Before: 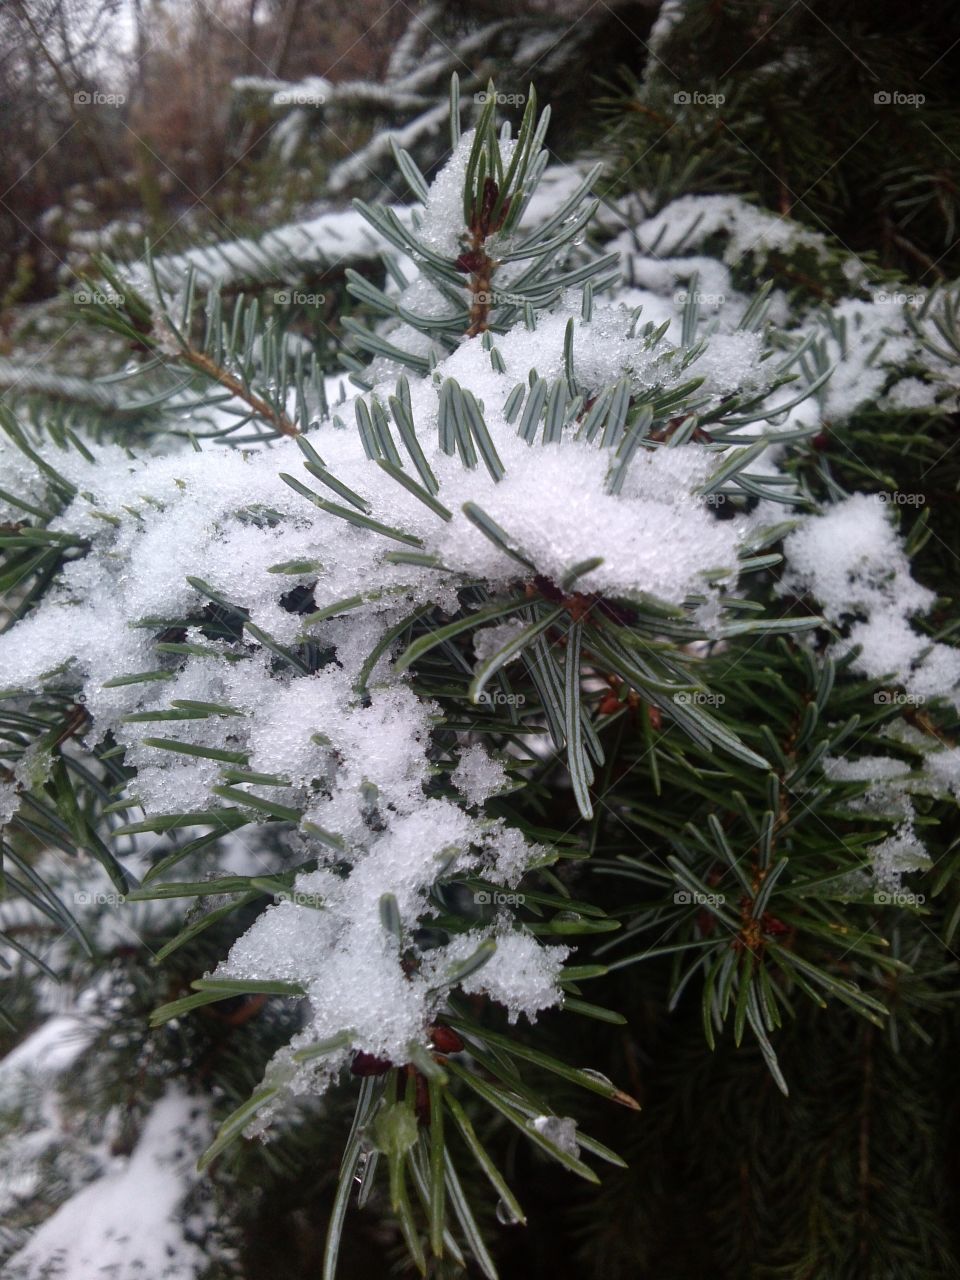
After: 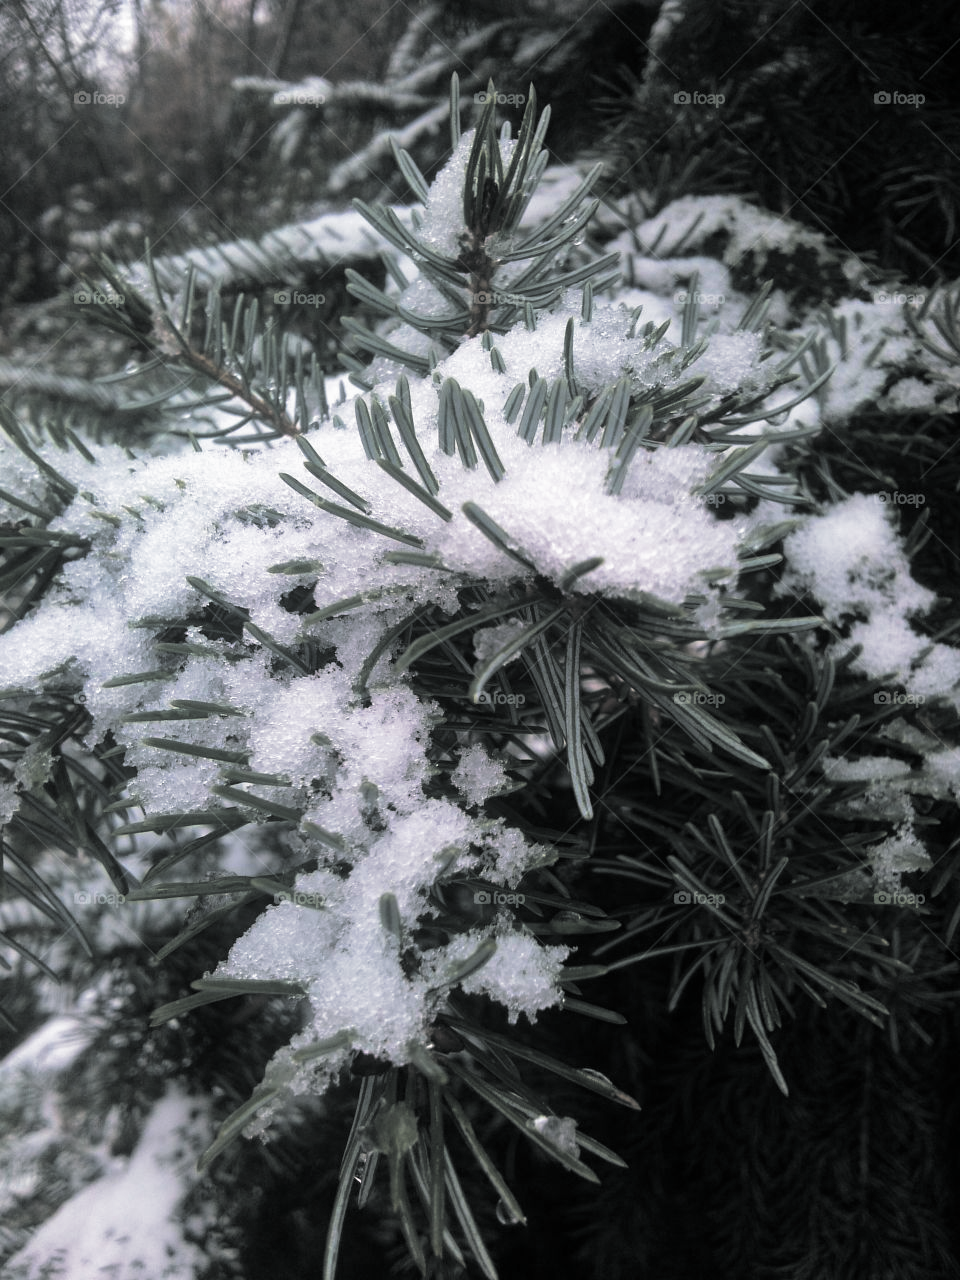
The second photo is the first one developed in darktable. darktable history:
color balance rgb: perceptual saturation grading › global saturation 30%, global vibrance 20%
split-toning: shadows › hue 190.8°, shadows › saturation 0.05, highlights › hue 54°, highlights › saturation 0.05, compress 0%
